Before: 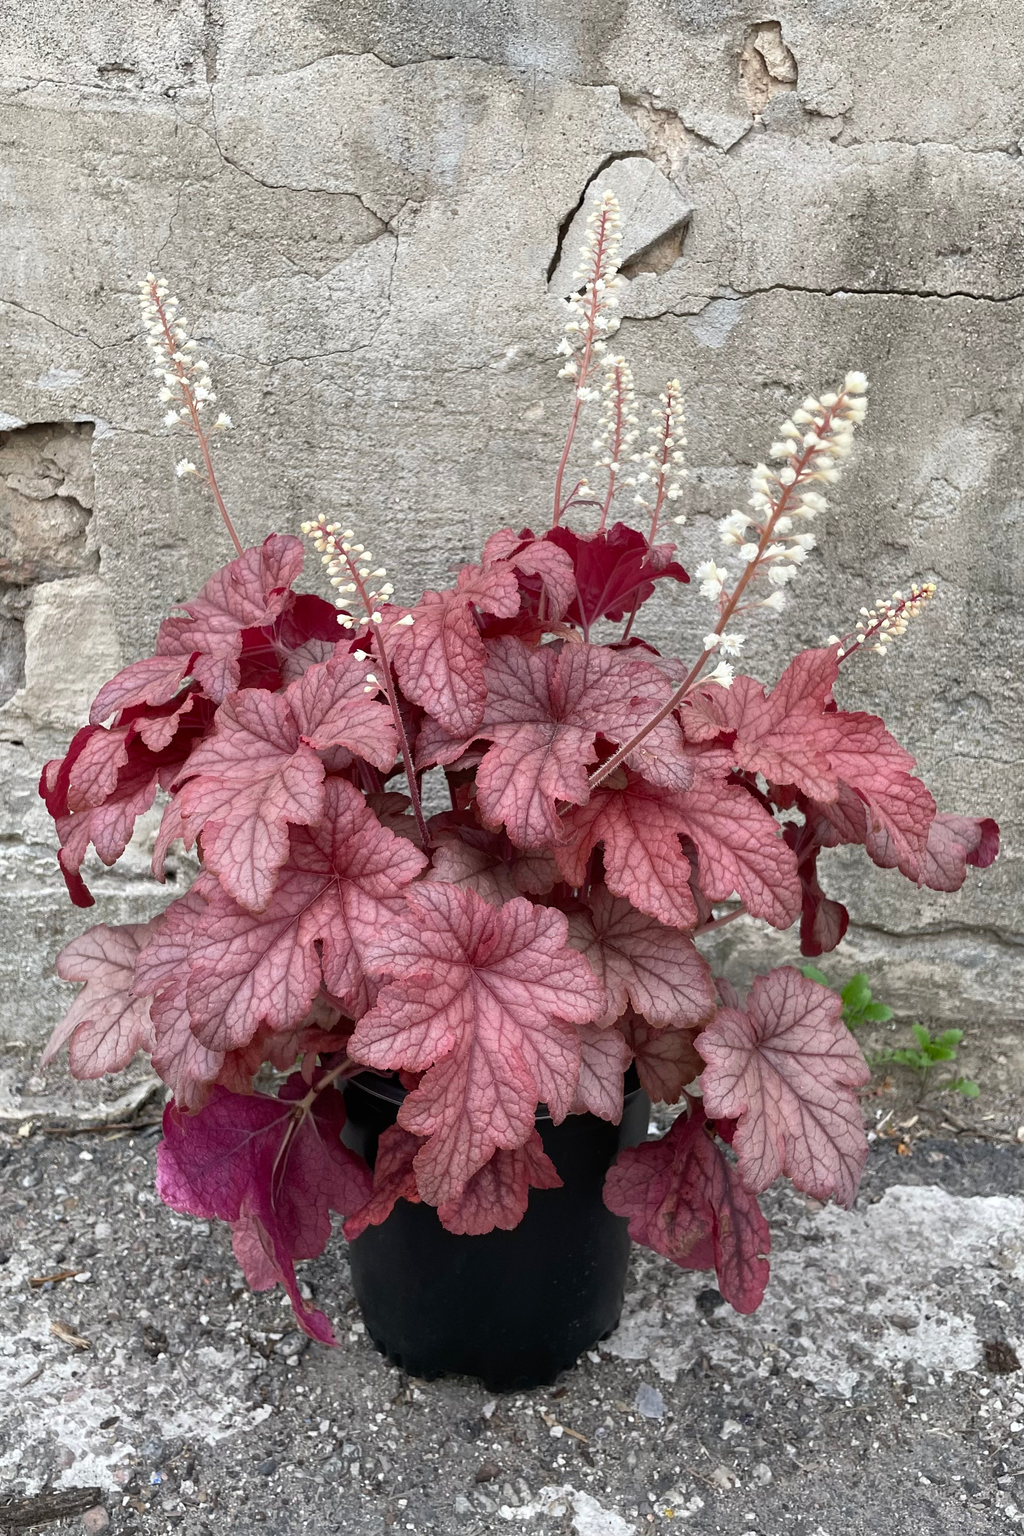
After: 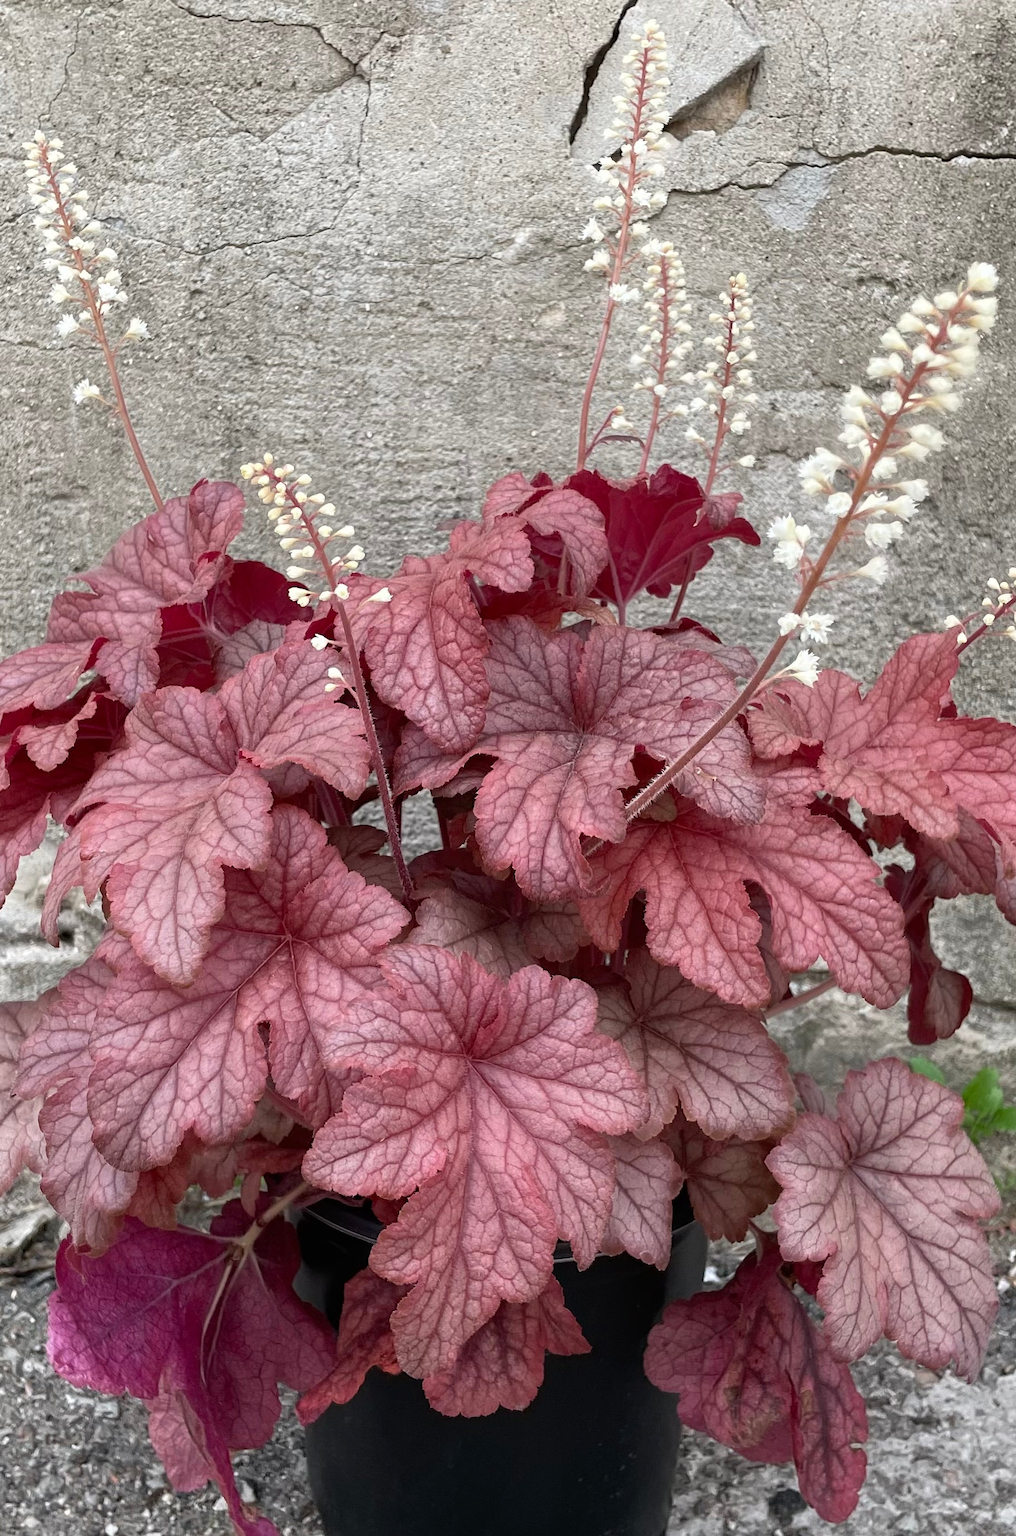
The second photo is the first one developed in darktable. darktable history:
crop and rotate: left 11.871%, top 11.425%, right 13.8%, bottom 13.743%
